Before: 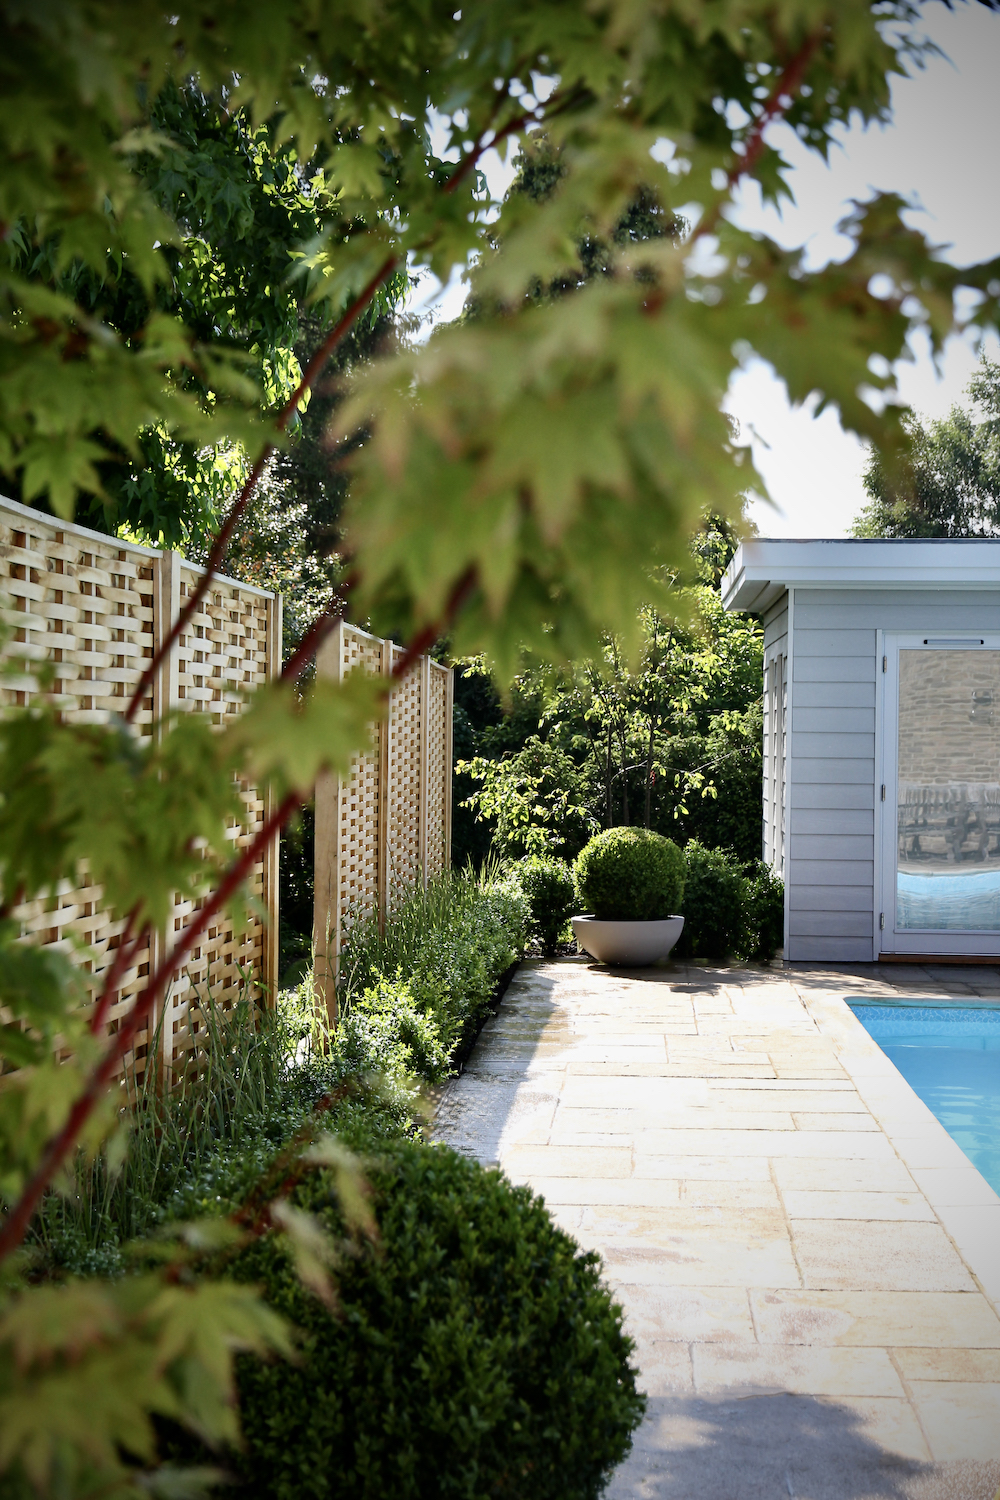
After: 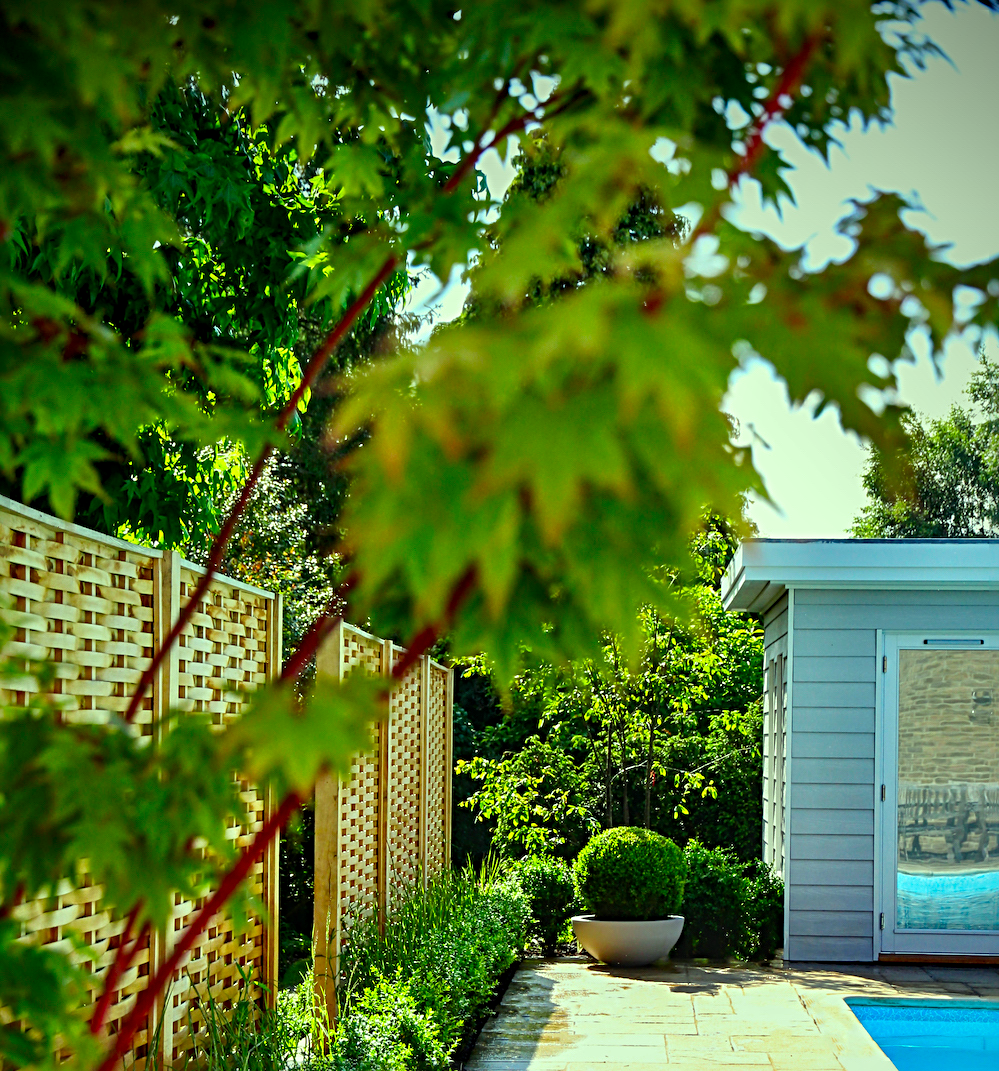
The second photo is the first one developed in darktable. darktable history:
crop: bottom 28.576%
color correction: highlights a* -10.77, highlights b* 9.8, saturation 1.72
sharpen: radius 4
local contrast: on, module defaults
